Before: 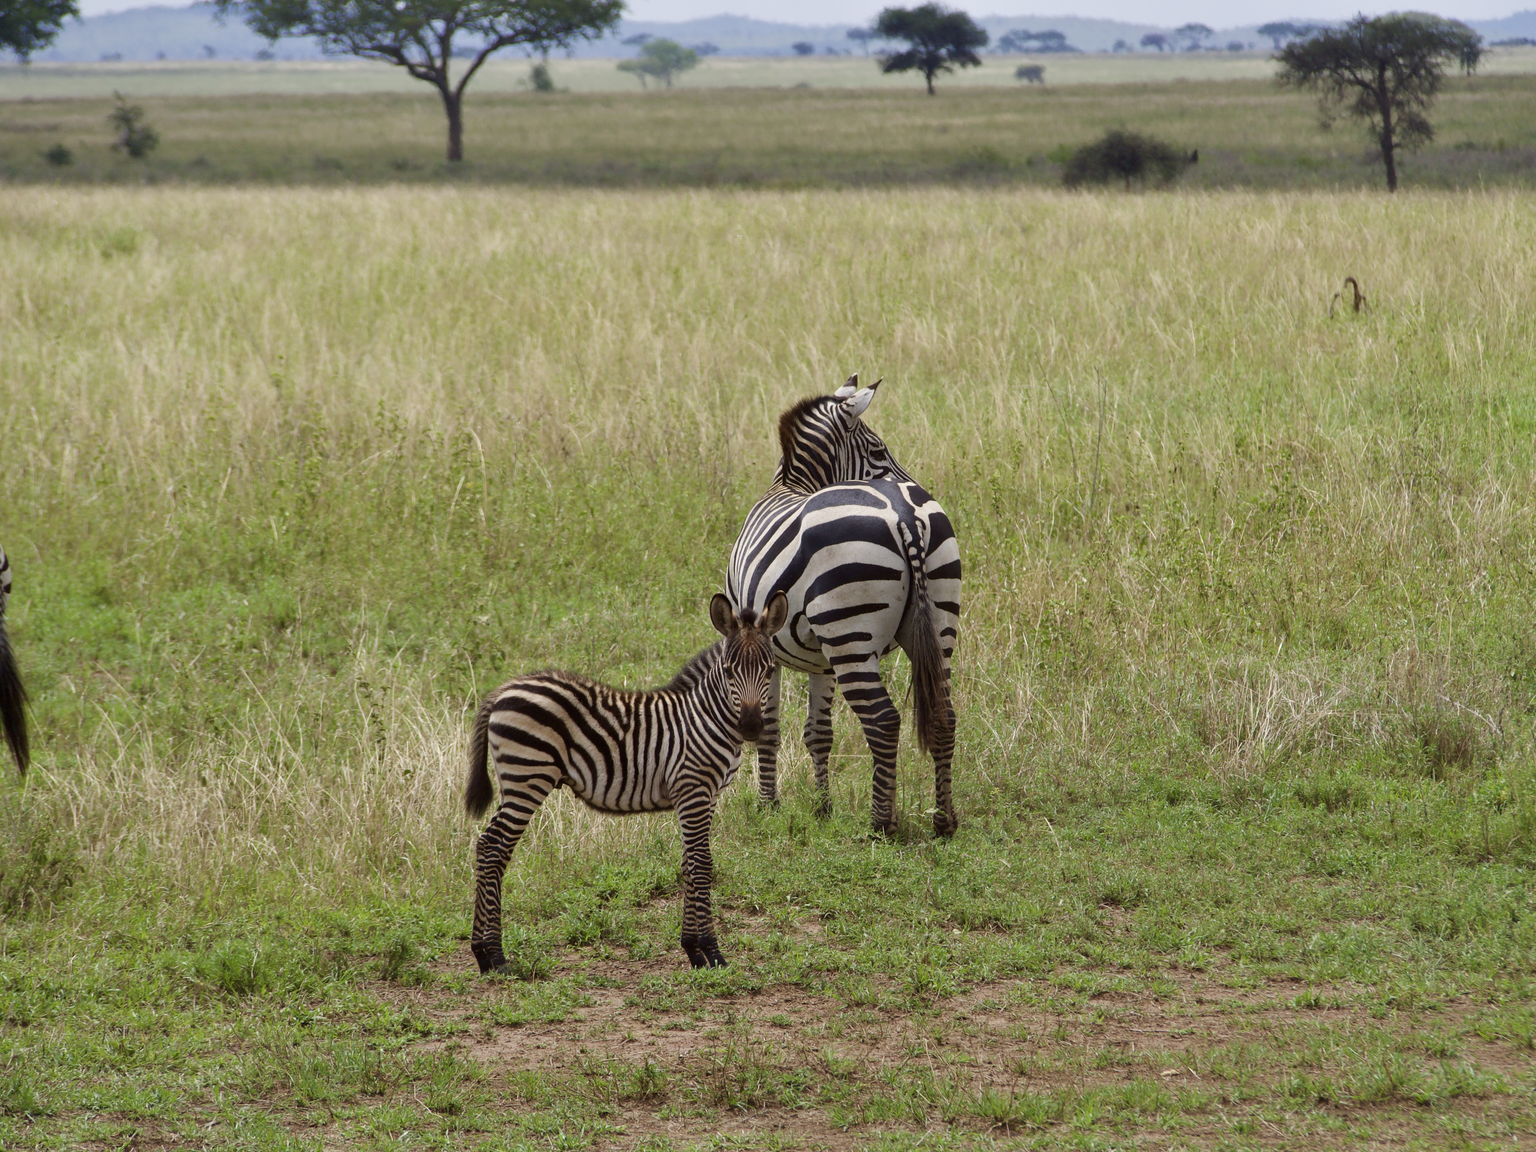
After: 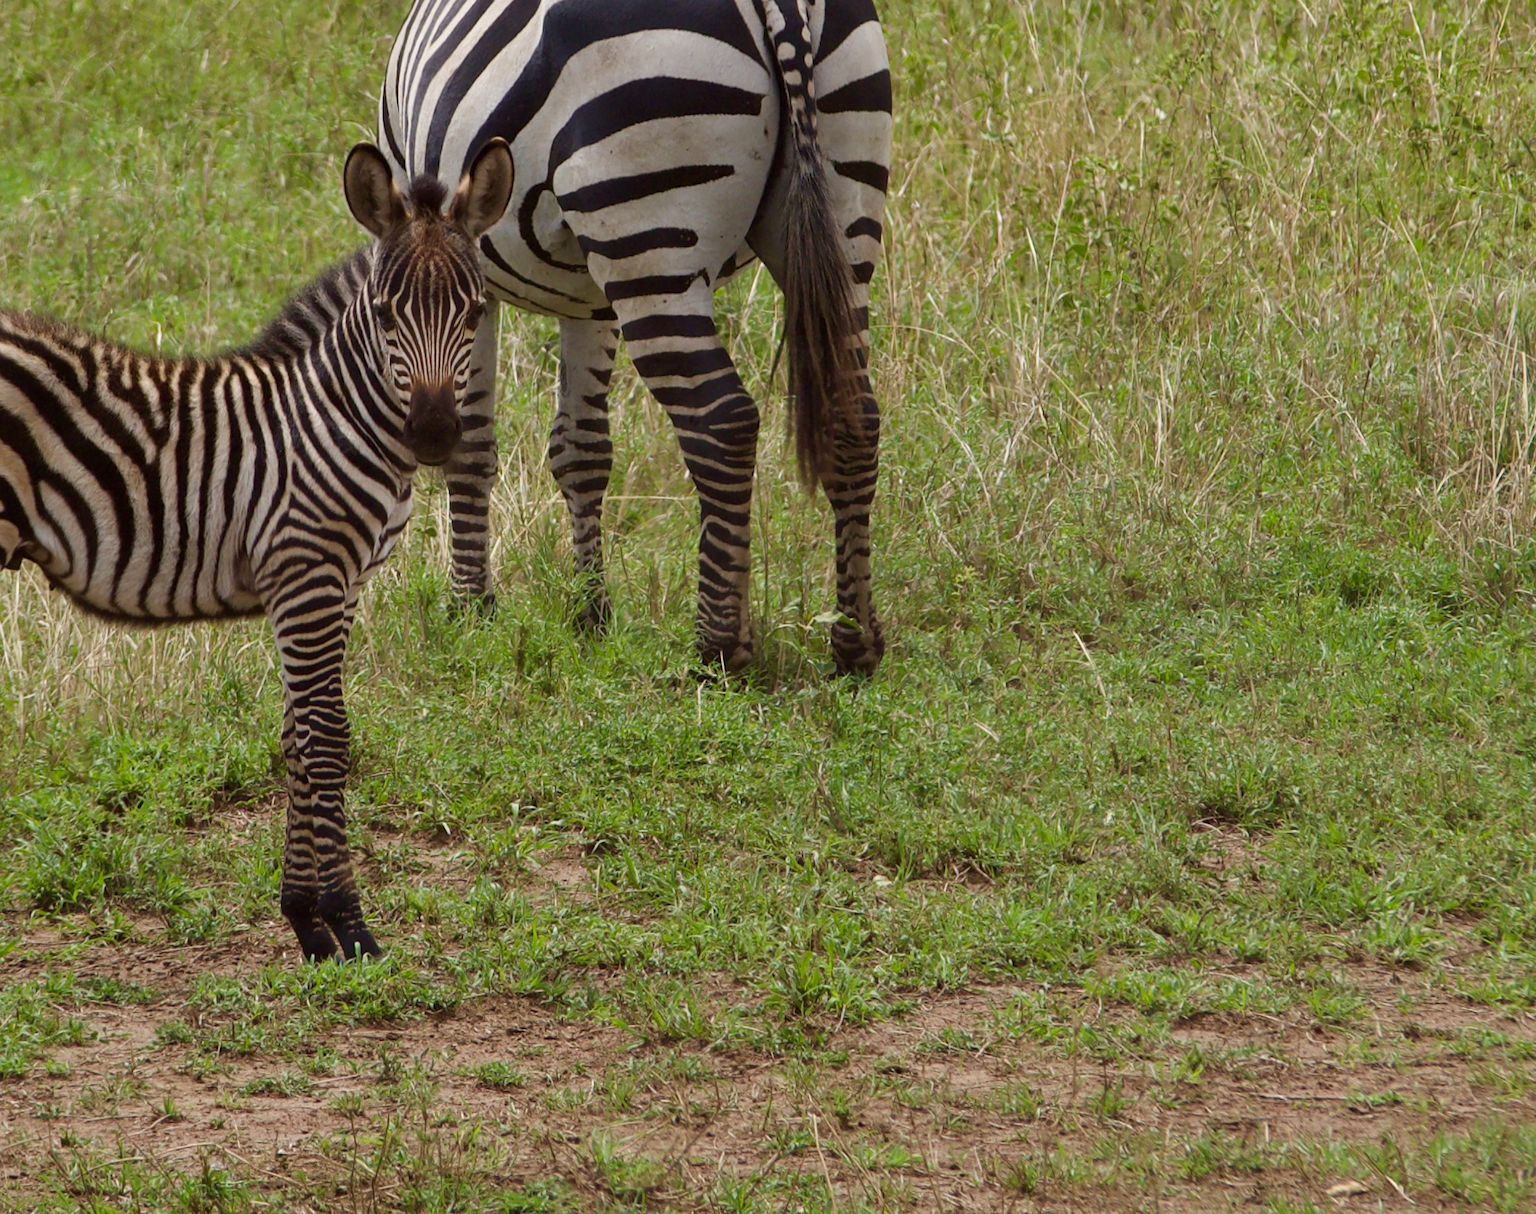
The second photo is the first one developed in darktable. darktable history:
exposure: exposure -0.021 EV, compensate highlight preservation false
crop: left 35.976%, top 45.819%, right 18.162%, bottom 5.807%
